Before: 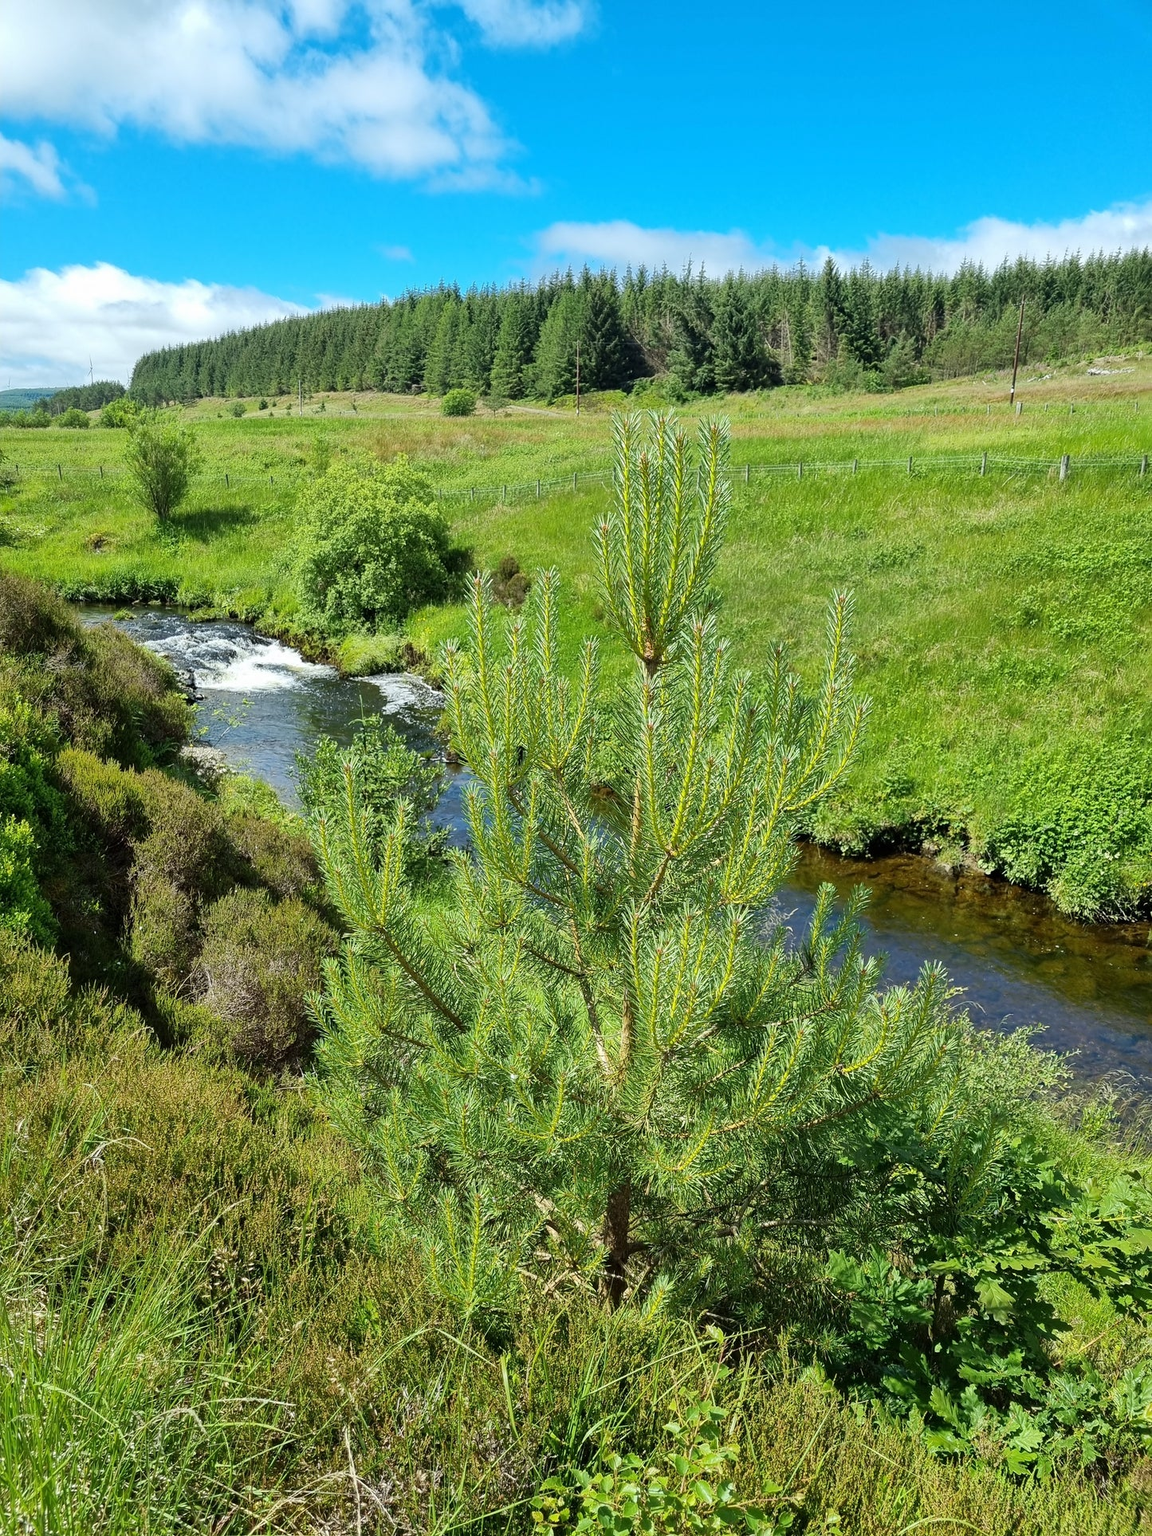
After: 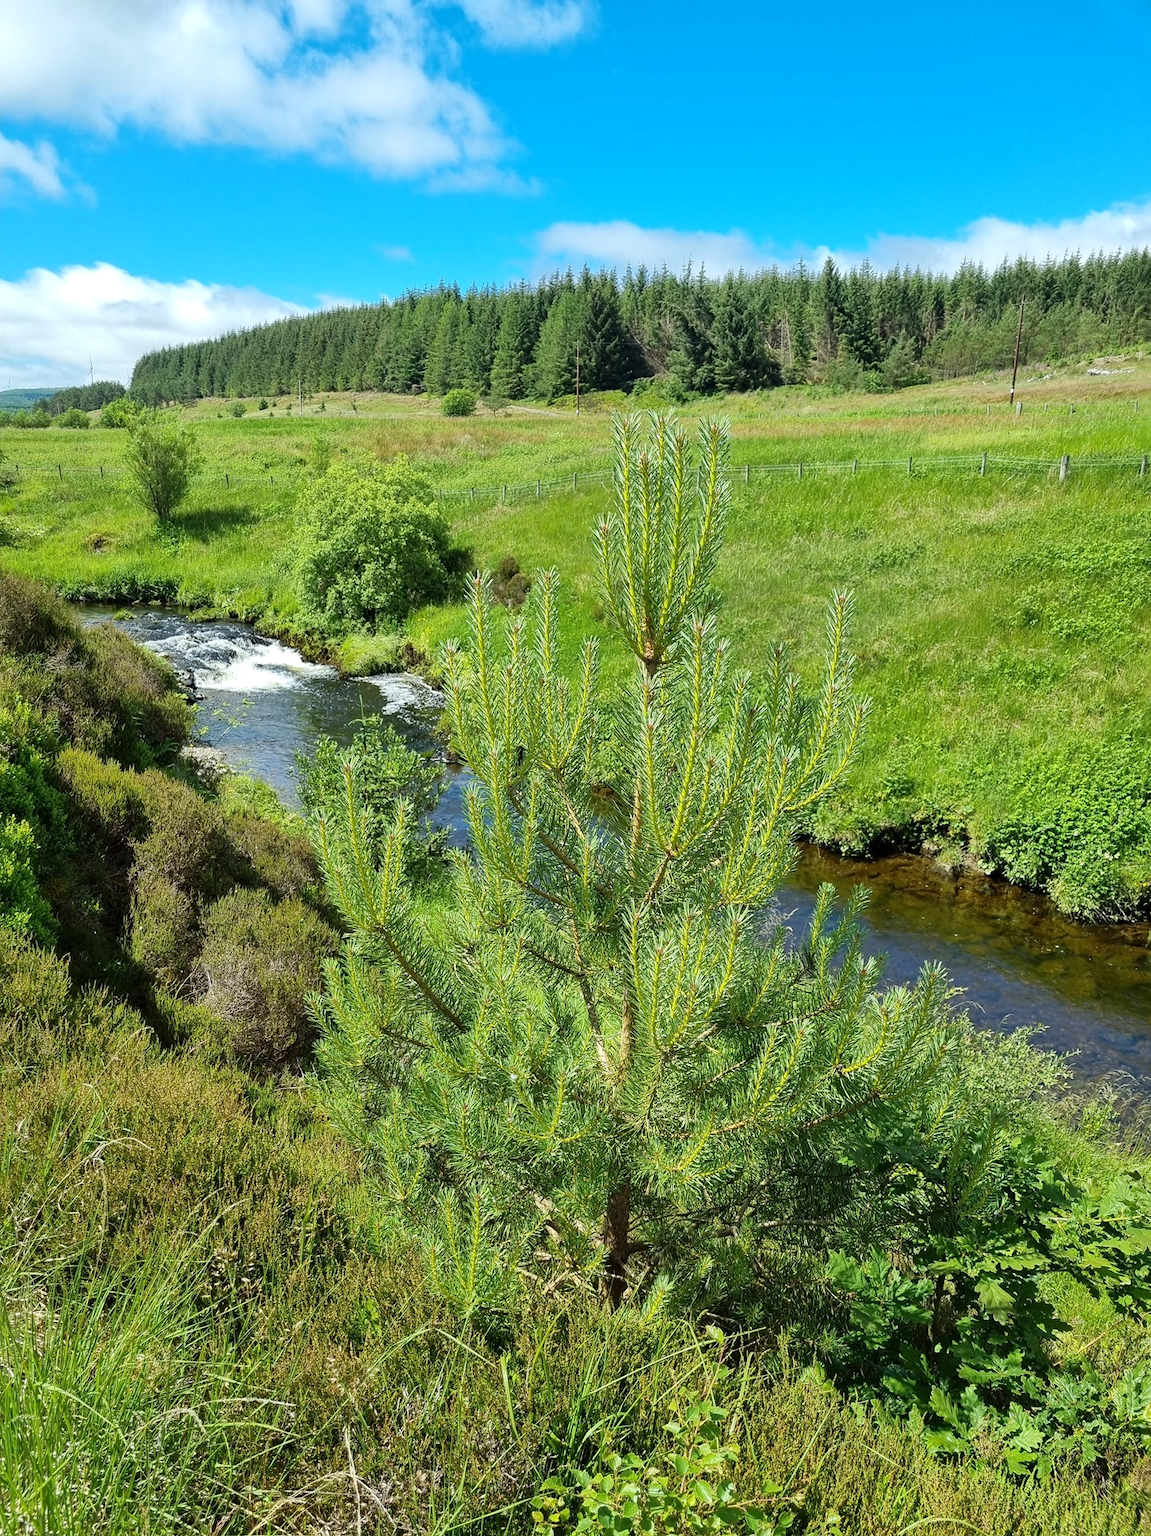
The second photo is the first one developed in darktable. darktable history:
tone equalizer: on, module defaults
levels: levels [0, 0.492, 0.984]
